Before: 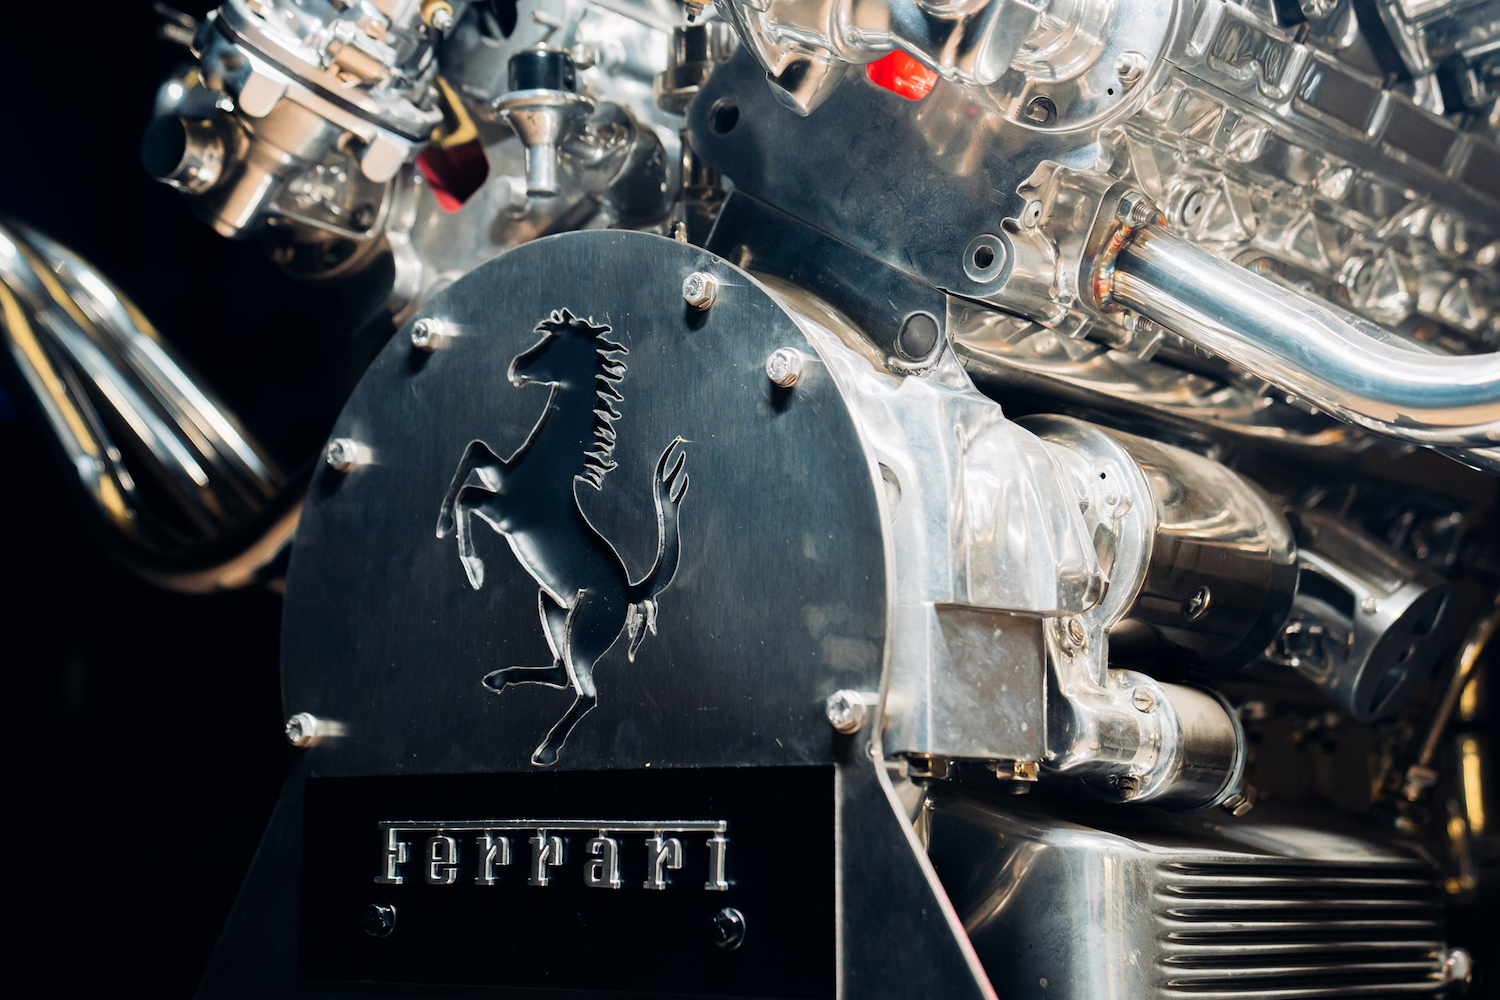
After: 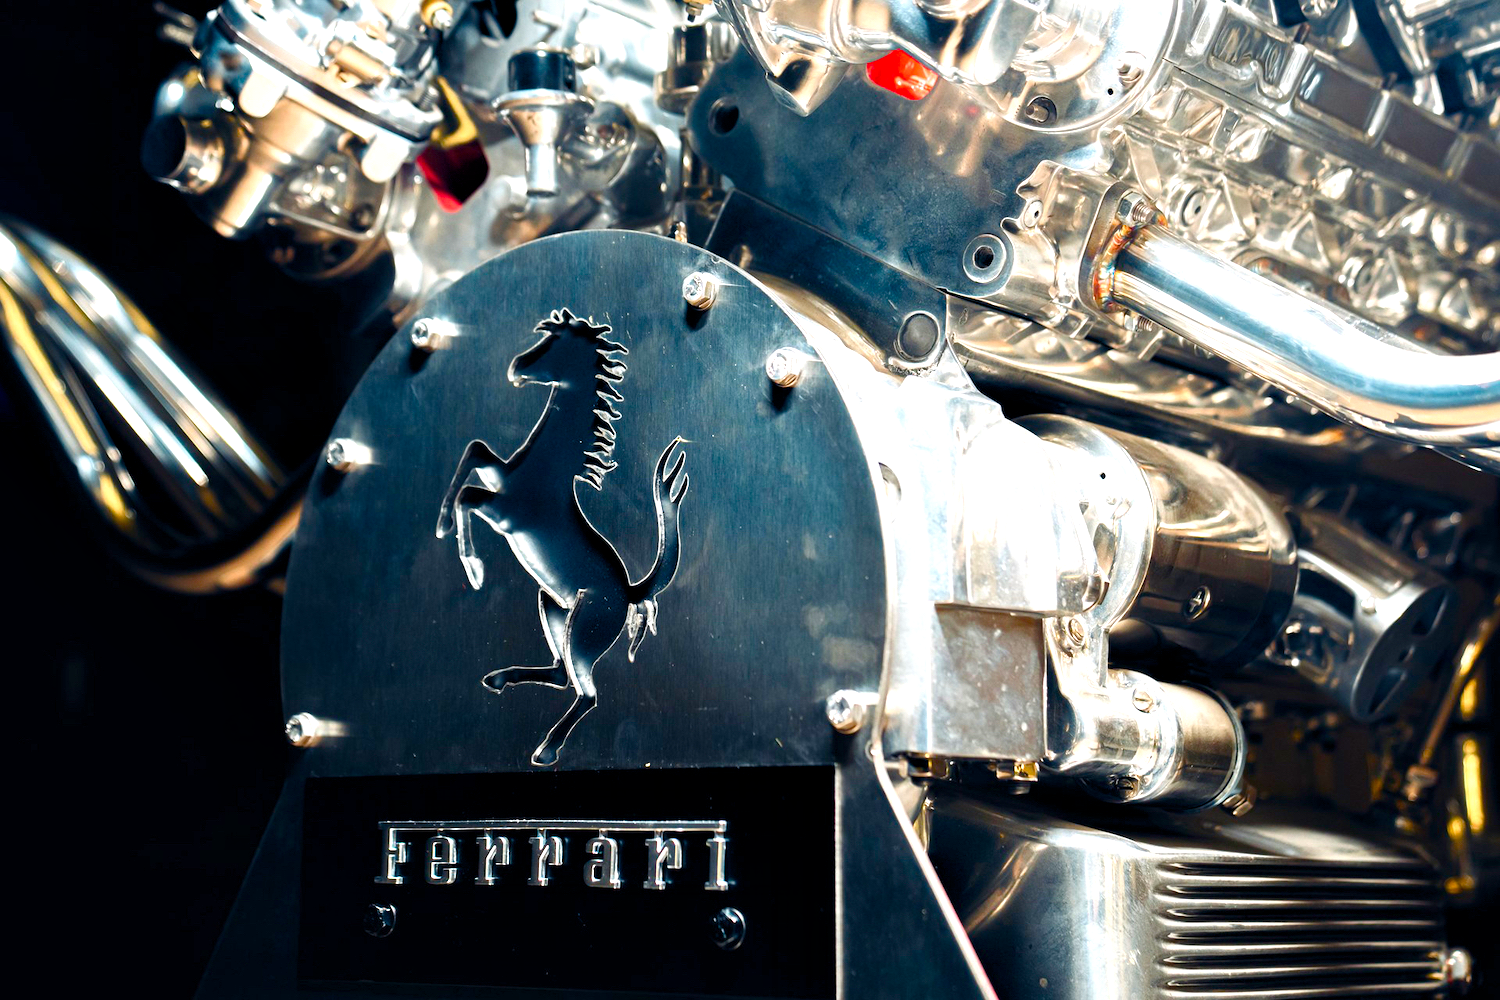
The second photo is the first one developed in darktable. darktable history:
contrast equalizer: octaves 7, y [[0.515 ×6], [0.507 ×6], [0.425 ×6], [0 ×6], [0 ×6]]
color balance rgb: linear chroma grading › shadows -2.2%, linear chroma grading › highlights -15%, linear chroma grading › global chroma -10%, linear chroma grading › mid-tones -10%, perceptual saturation grading › global saturation 45%, perceptual saturation grading › highlights -50%, perceptual saturation grading › shadows 30%, perceptual brilliance grading › global brilliance 18%, global vibrance 45%
